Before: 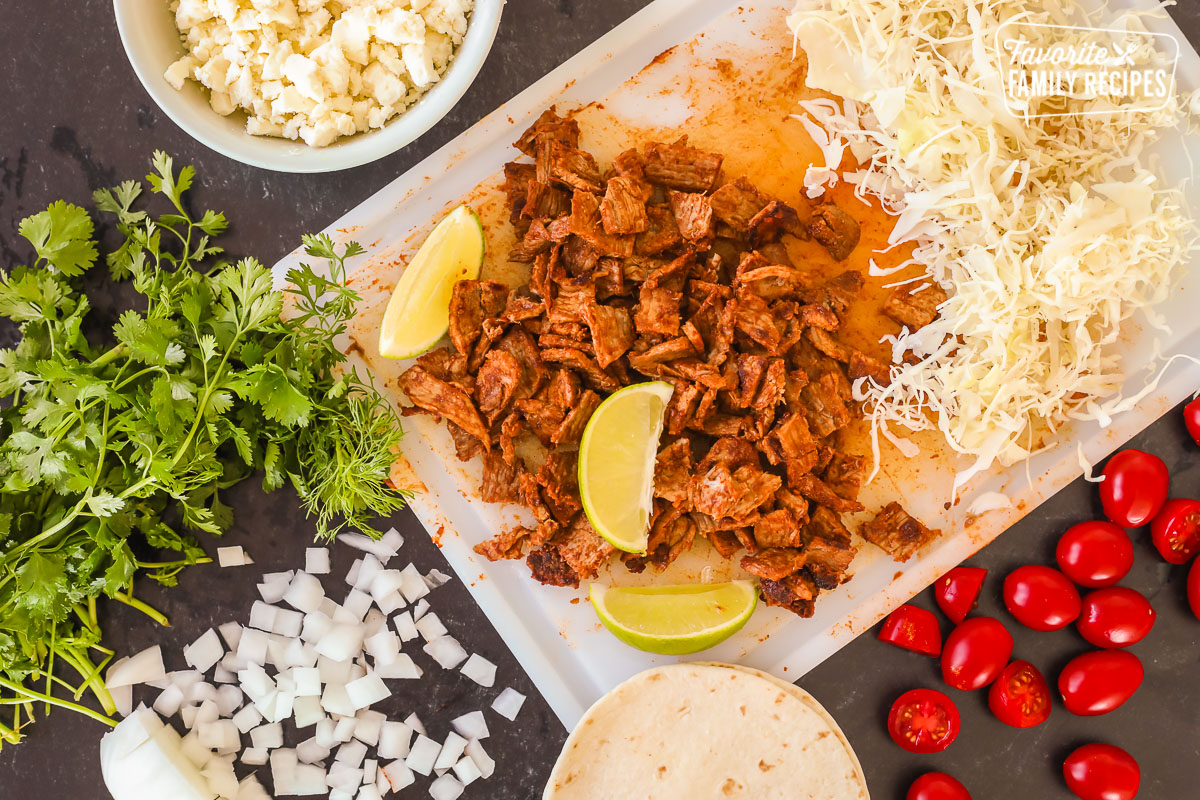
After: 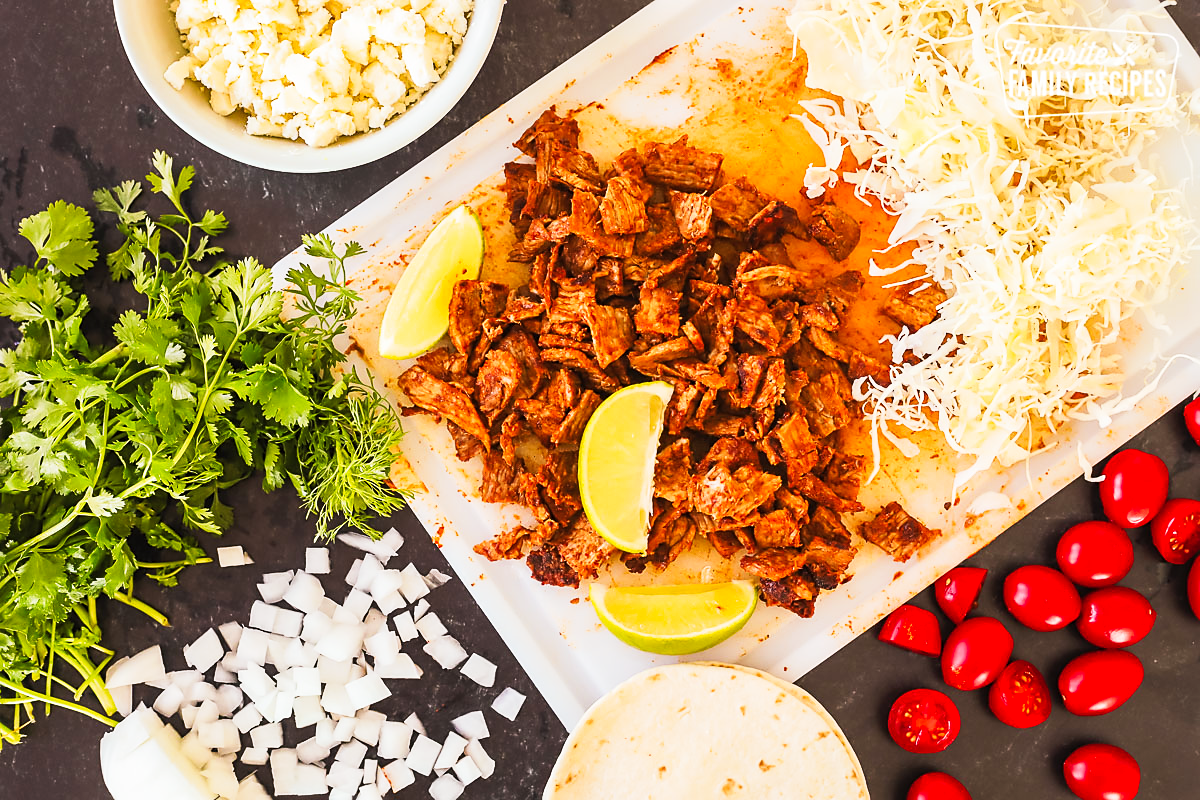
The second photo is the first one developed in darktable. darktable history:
sharpen: radius 1.838, amount 0.399, threshold 1.744
tone curve: curves: ch0 [(0, 0) (0.003, 0.011) (0.011, 0.019) (0.025, 0.03) (0.044, 0.045) (0.069, 0.061) (0.1, 0.085) (0.136, 0.119) (0.177, 0.159) (0.224, 0.205) (0.277, 0.261) (0.335, 0.329) (0.399, 0.407) (0.468, 0.508) (0.543, 0.606) (0.623, 0.71) (0.709, 0.815) (0.801, 0.903) (0.898, 0.957) (1, 1)], preserve colors none
